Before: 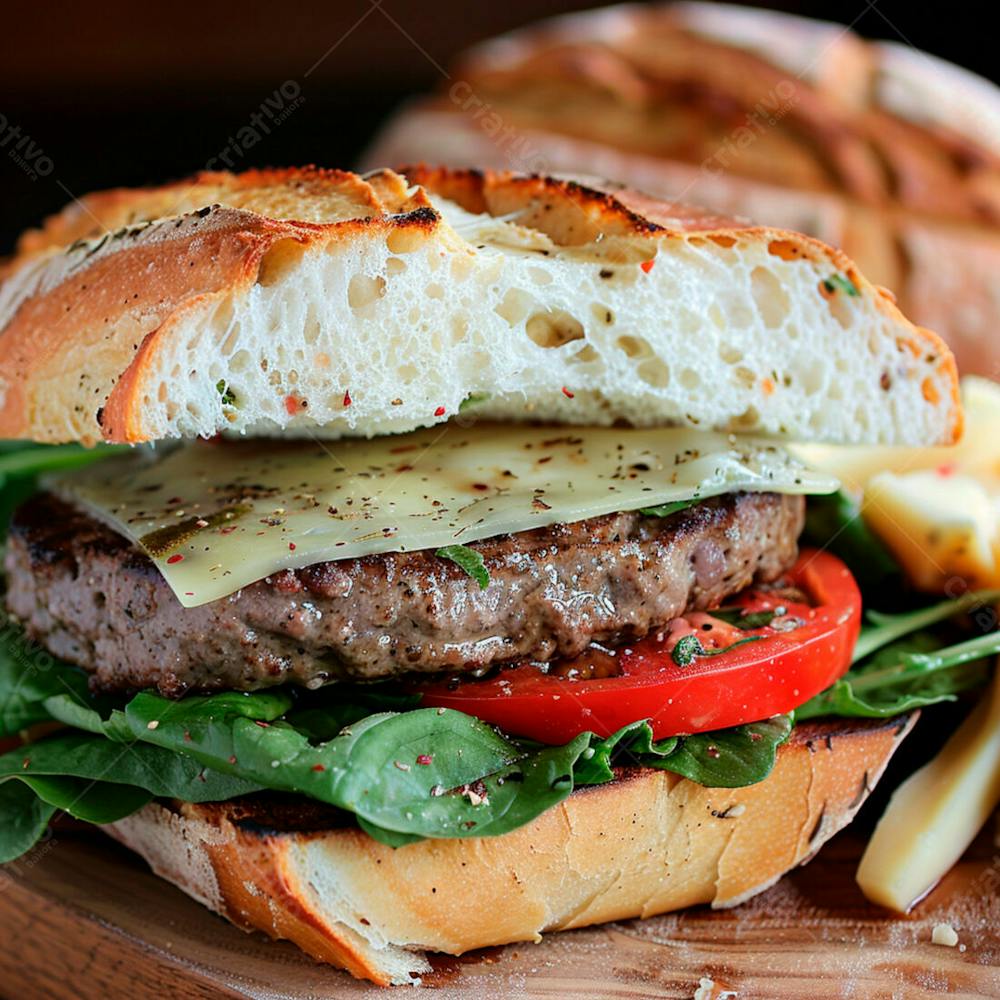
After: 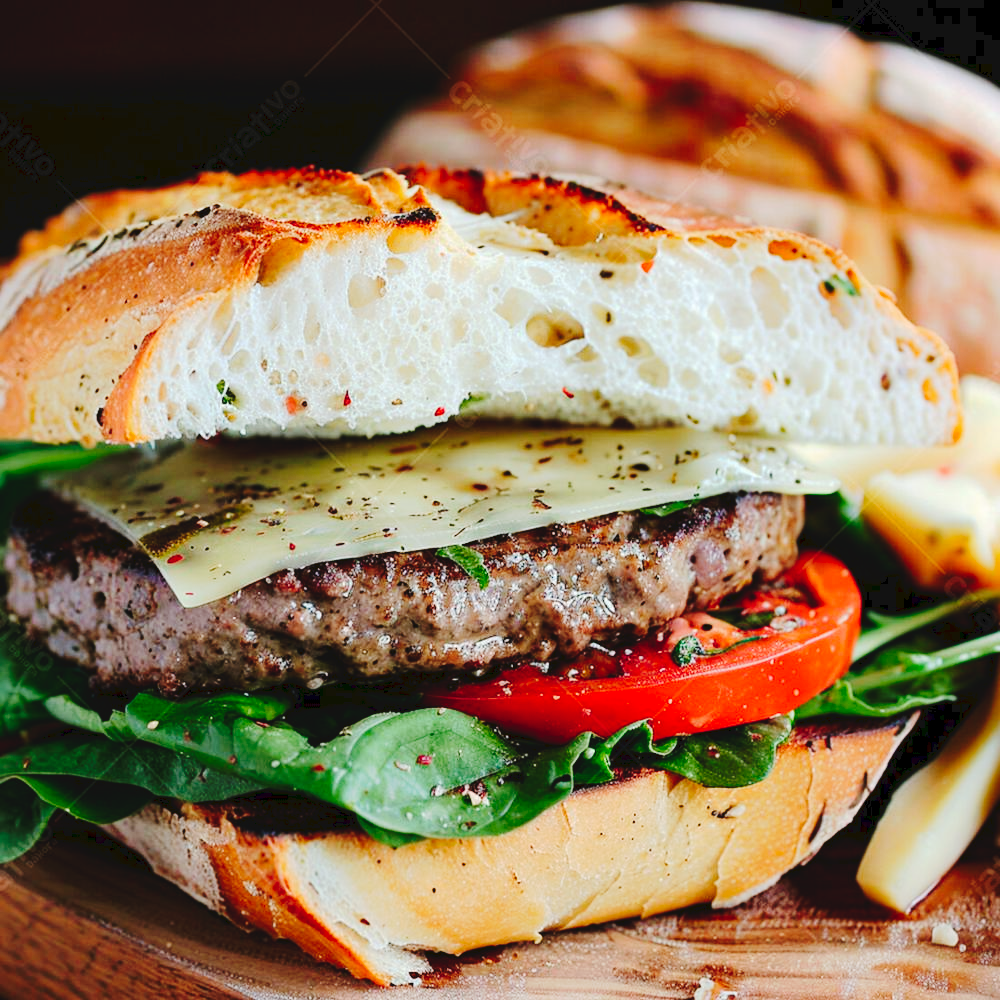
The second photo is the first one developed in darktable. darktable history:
tone curve: curves: ch0 [(0, 0) (0.003, 0.054) (0.011, 0.057) (0.025, 0.056) (0.044, 0.062) (0.069, 0.071) (0.1, 0.088) (0.136, 0.111) (0.177, 0.146) (0.224, 0.19) (0.277, 0.261) (0.335, 0.363) (0.399, 0.458) (0.468, 0.562) (0.543, 0.653) (0.623, 0.725) (0.709, 0.801) (0.801, 0.853) (0.898, 0.915) (1, 1)], preserve colors none
tone equalizer: on, module defaults
